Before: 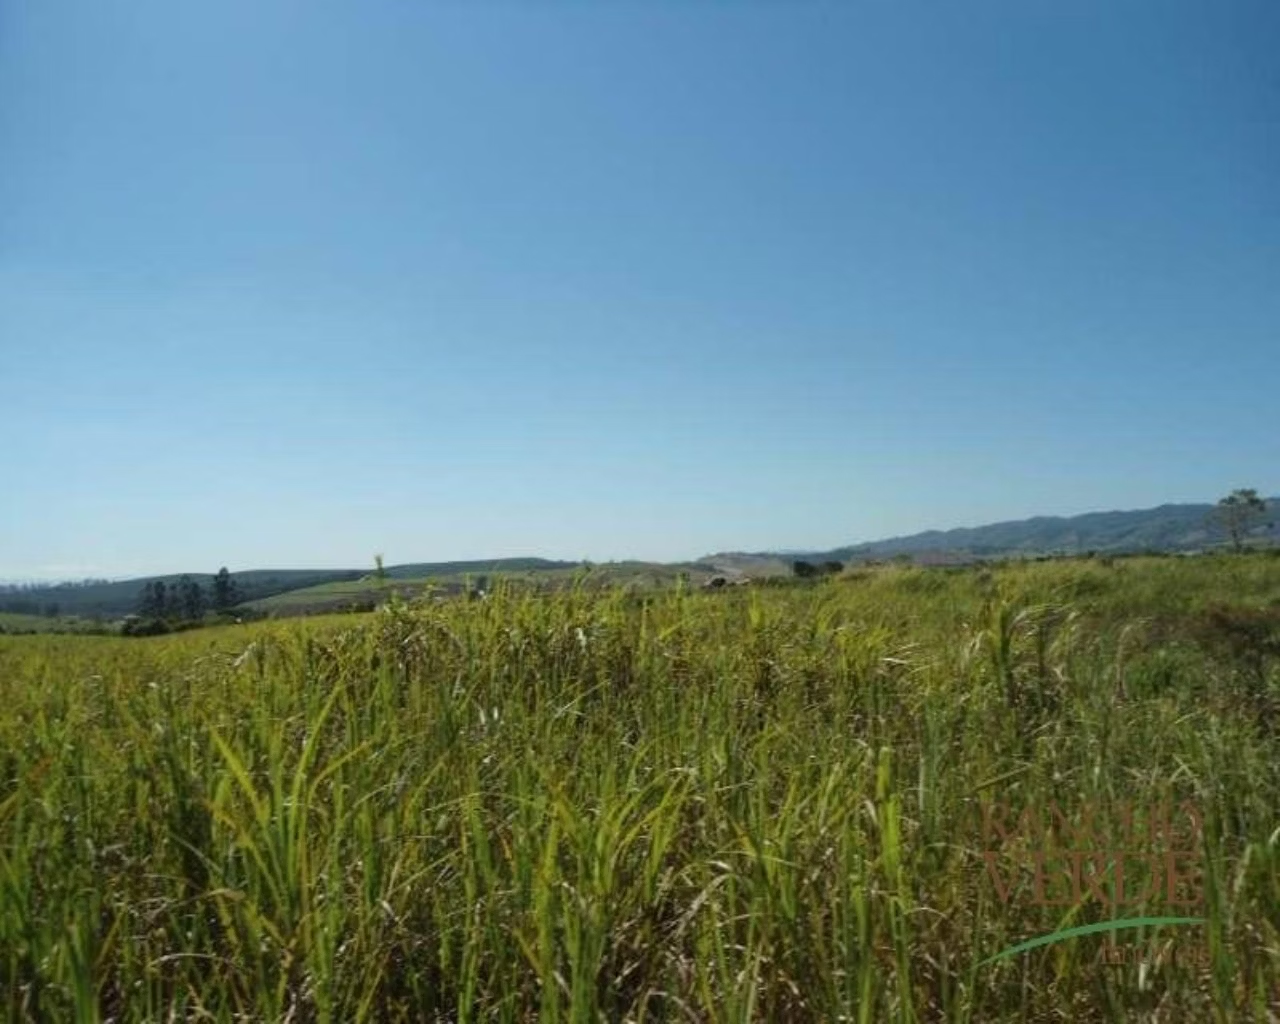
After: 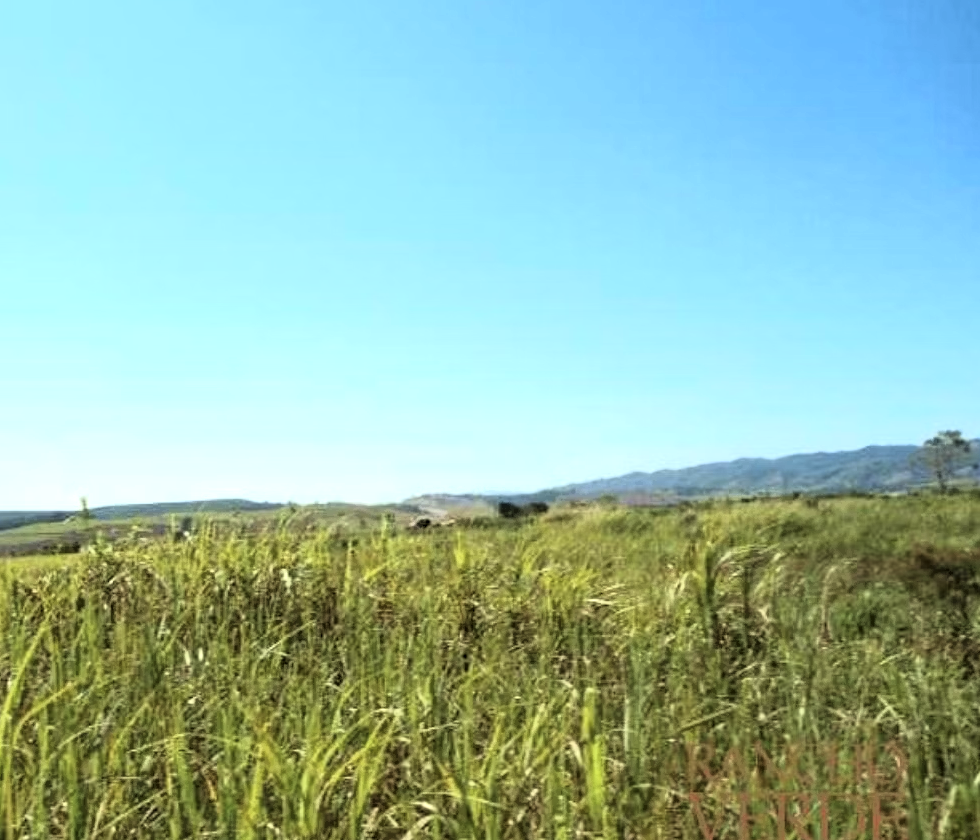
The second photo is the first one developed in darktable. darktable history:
tone curve: curves: ch0 [(0, 0.021) (0.049, 0.044) (0.152, 0.14) (0.328, 0.377) (0.473, 0.543) (0.663, 0.734) (0.84, 0.899) (1, 0.969)]; ch1 [(0, 0) (0.302, 0.331) (0.427, 0.433) (0.472, 0.47) (0.502, 0.503) (0.527, 0.524) (0.564, 0.591) (0.602, 0.632) (0.677, 0.701) (0.859, 0.885) (1, 1)]; ch2 [(0, 0) (0.33, 0.301) (0.447, 0.44) (0.487, 0.496) (0.502, 0.516) (0.535, 0.563) (0.565, 0.6) (0.618, 0.629) (1, 1)], color space Lab, independent channels, preserve colors none
levels: levels [0.116, 0.574, 1]
exposure: exposure 1.16 EV, compensate exposure bias true, compensate highlight preservation false
crop: left 23.095%, top 5.827%, bottom 11.854%
